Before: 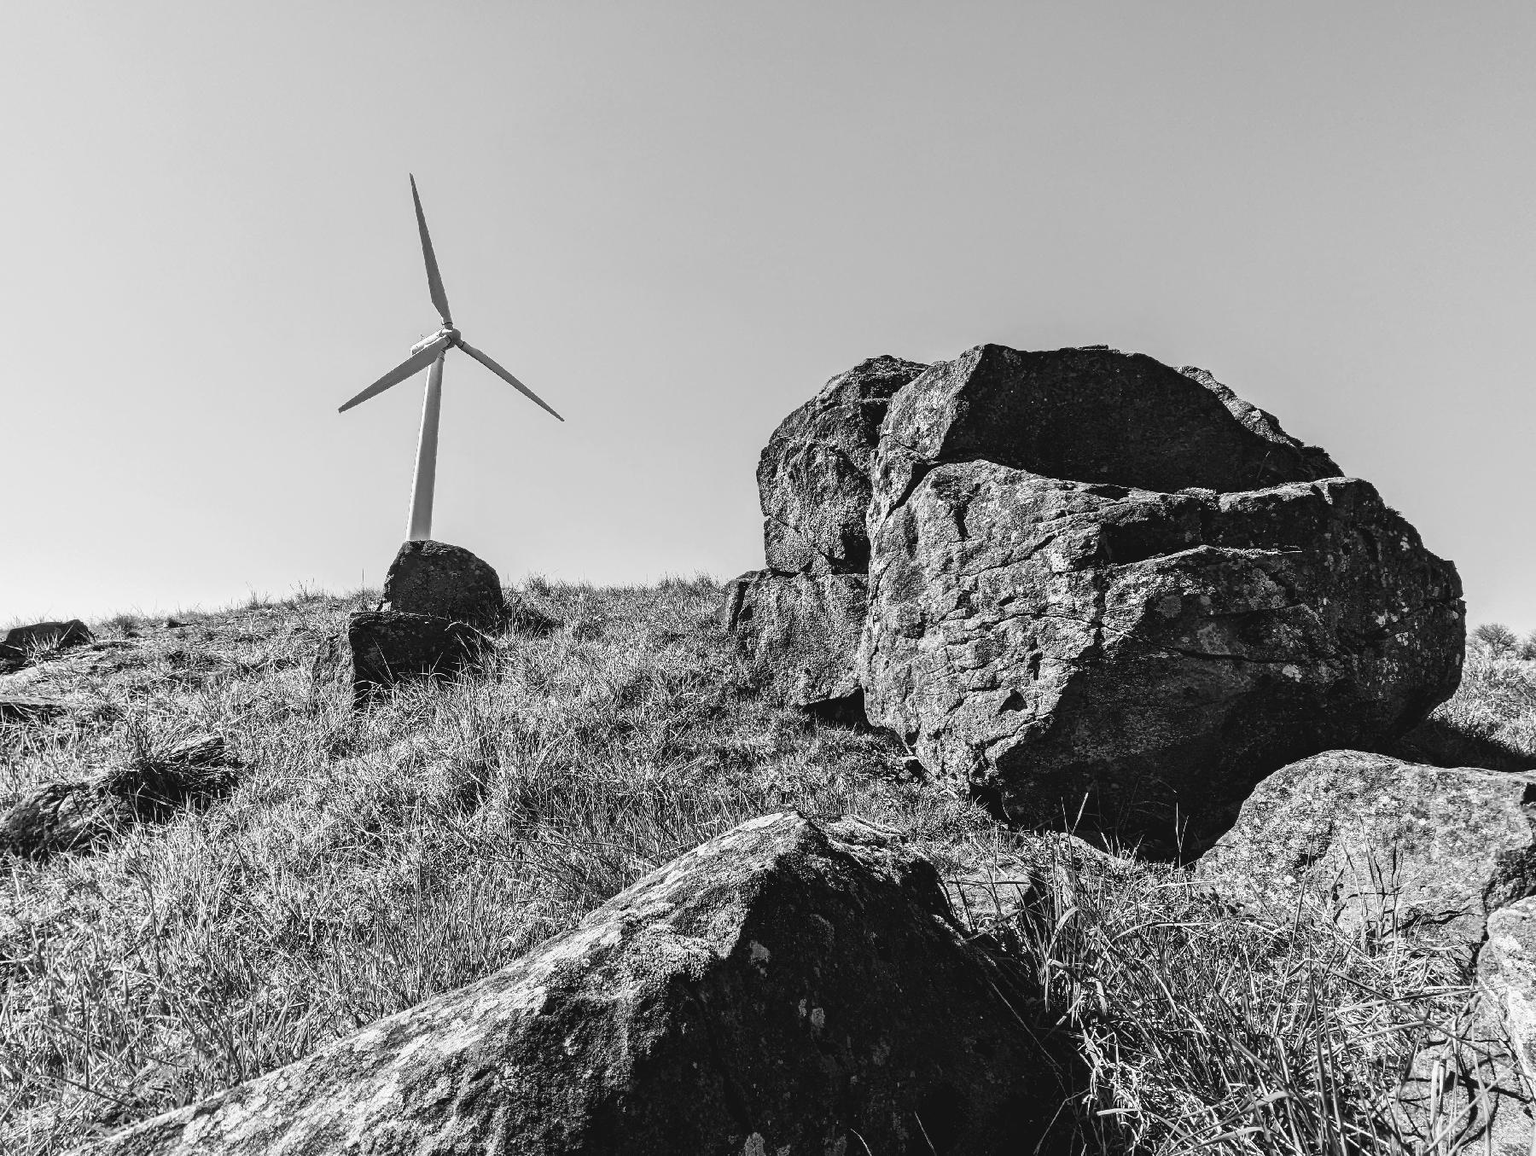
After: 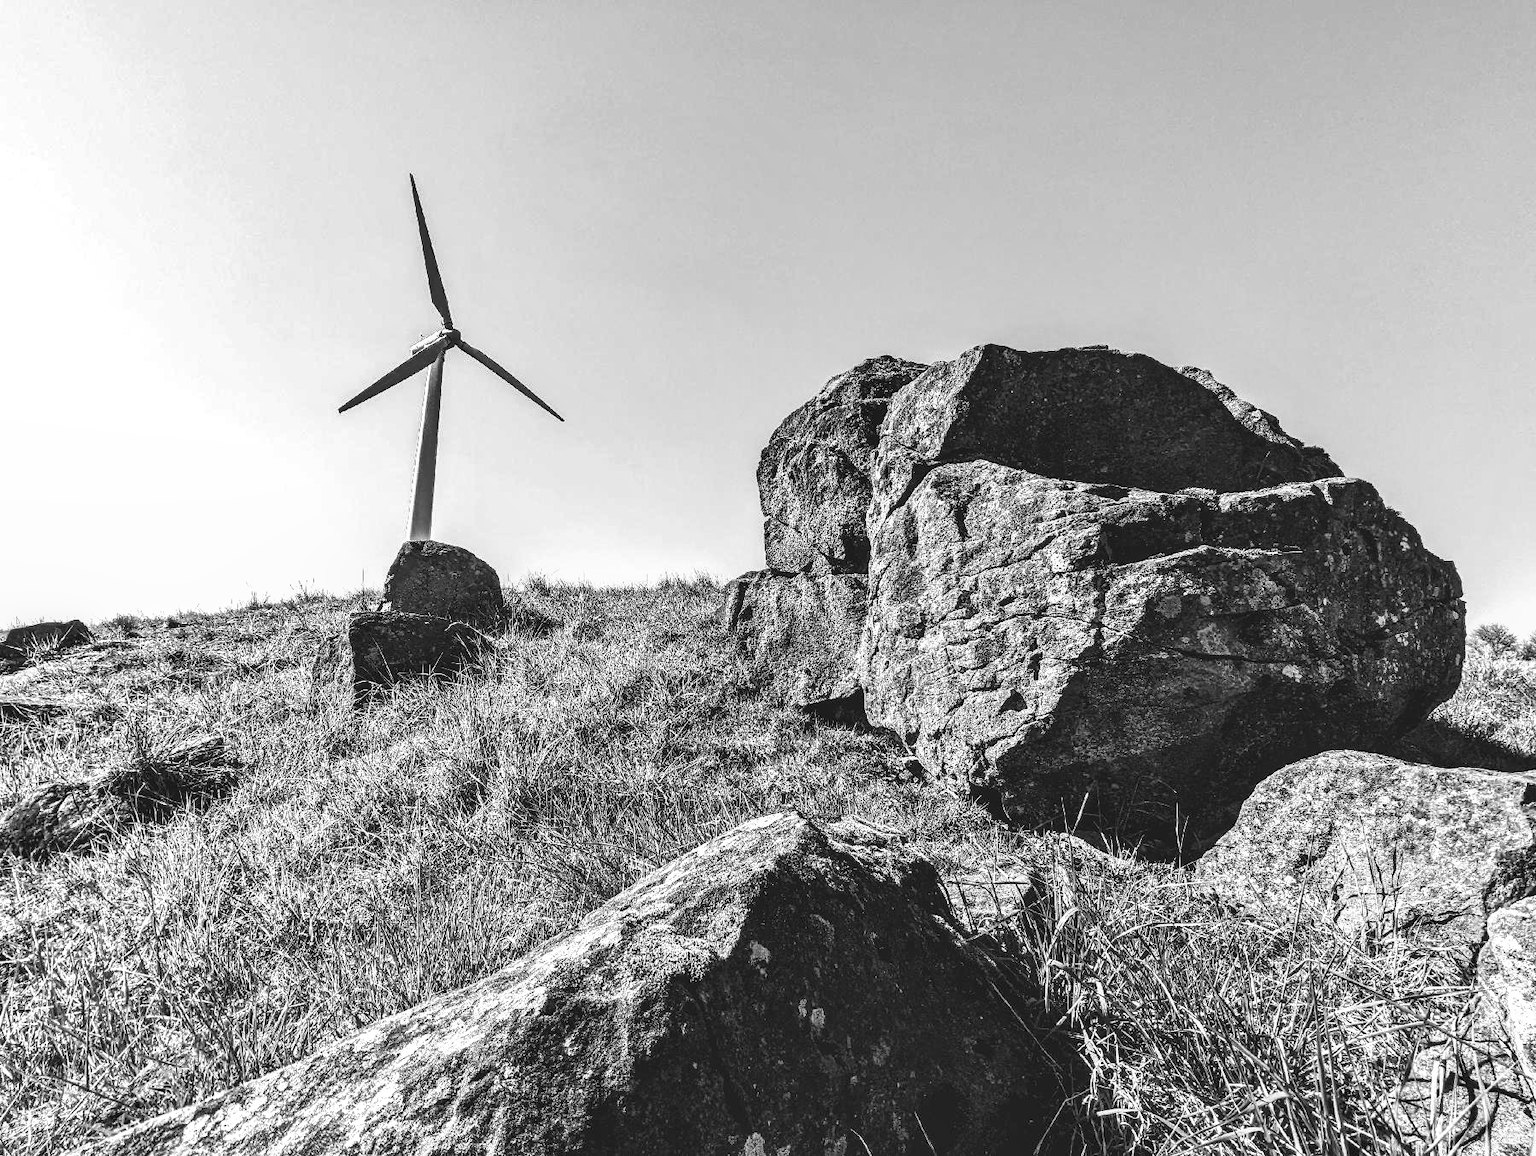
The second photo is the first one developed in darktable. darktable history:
exposure: black level correction 0, exposure 0.5 EV, compensate highlight preservation false
shadows and highlights: shadows 32.55, highlights -47.06, compress 49.64%, soften with gaussian
local contrast: on, module defaults
